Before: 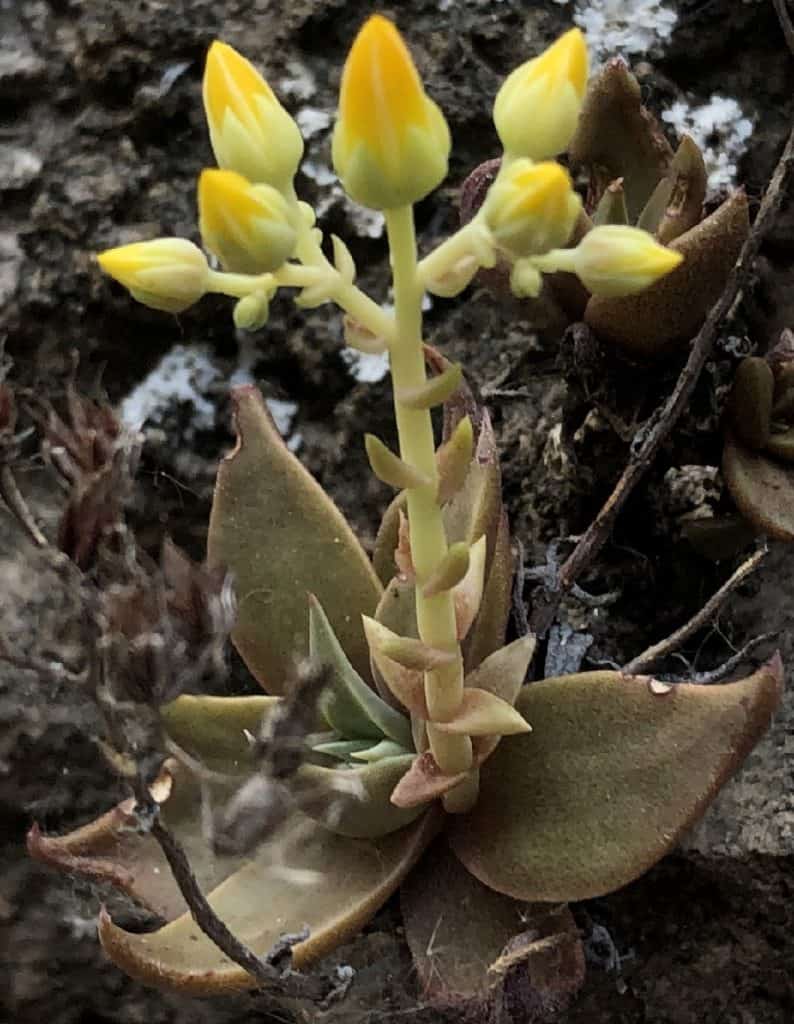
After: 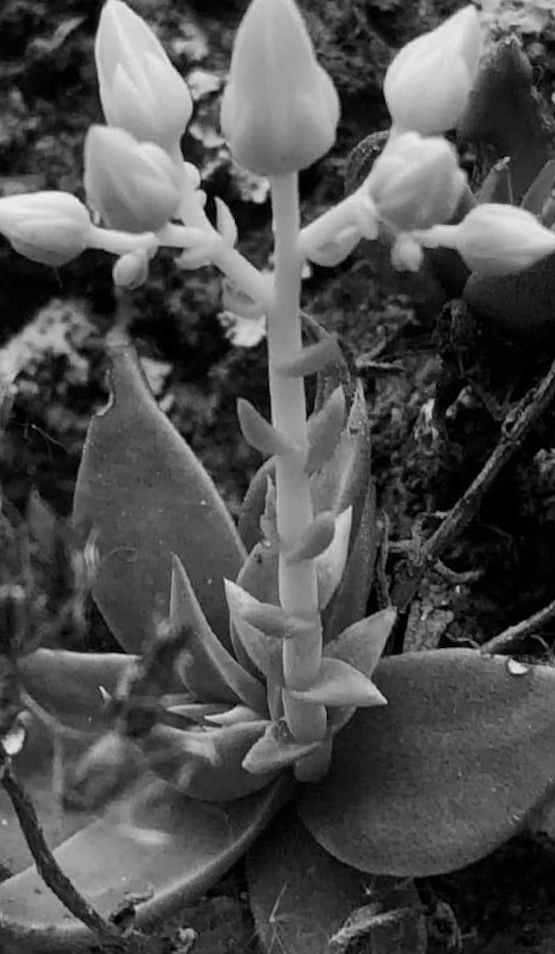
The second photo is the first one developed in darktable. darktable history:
crop and rotate: angle -3.27°, left 14.277%, top 0.028%, right 10.766%, bottom 0.028%
white balance: red 0.976, blue 1.04
monochrome: a 30.25, b 92.03
